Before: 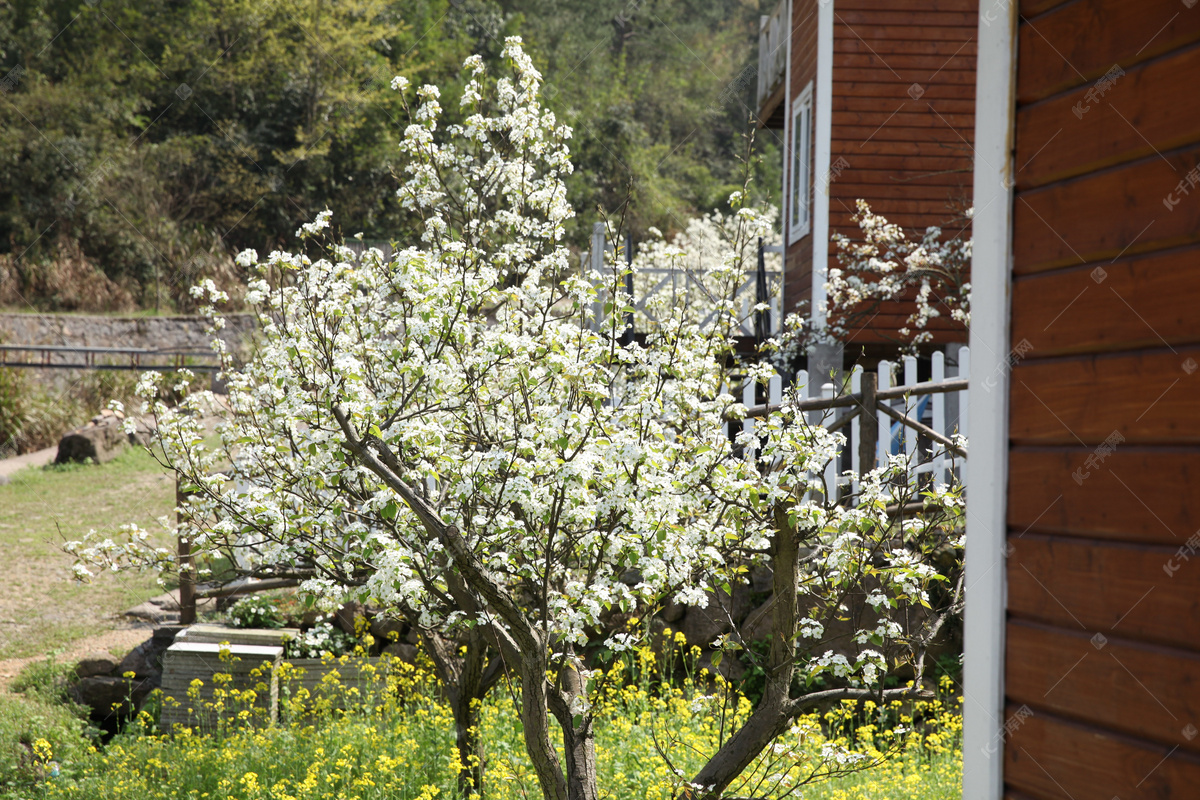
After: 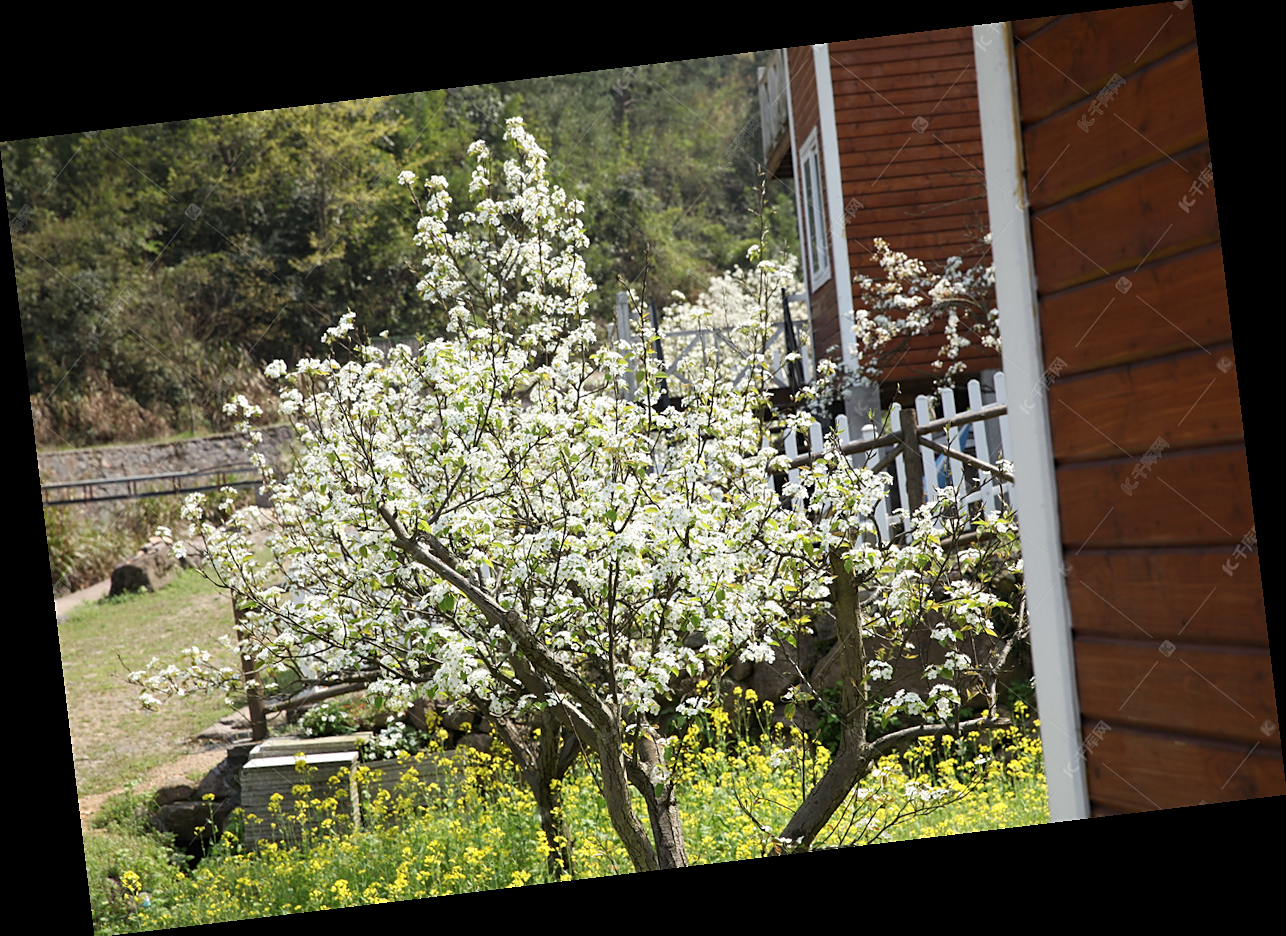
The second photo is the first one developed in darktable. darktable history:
sharpen: radius 1.864, amount 0.398, threshold 1.271
rotate and perspective: rotation -6.83°, automatic cropping off
